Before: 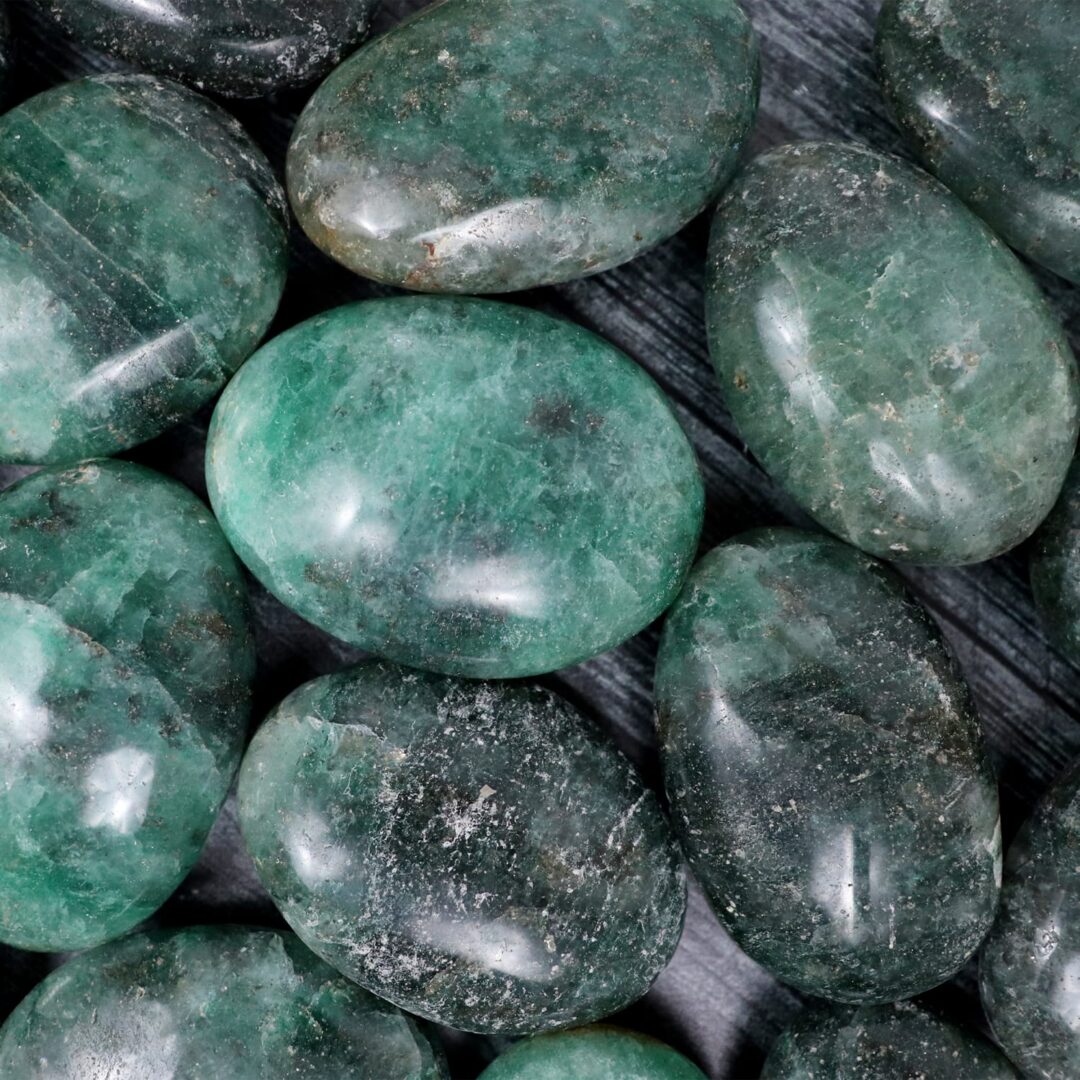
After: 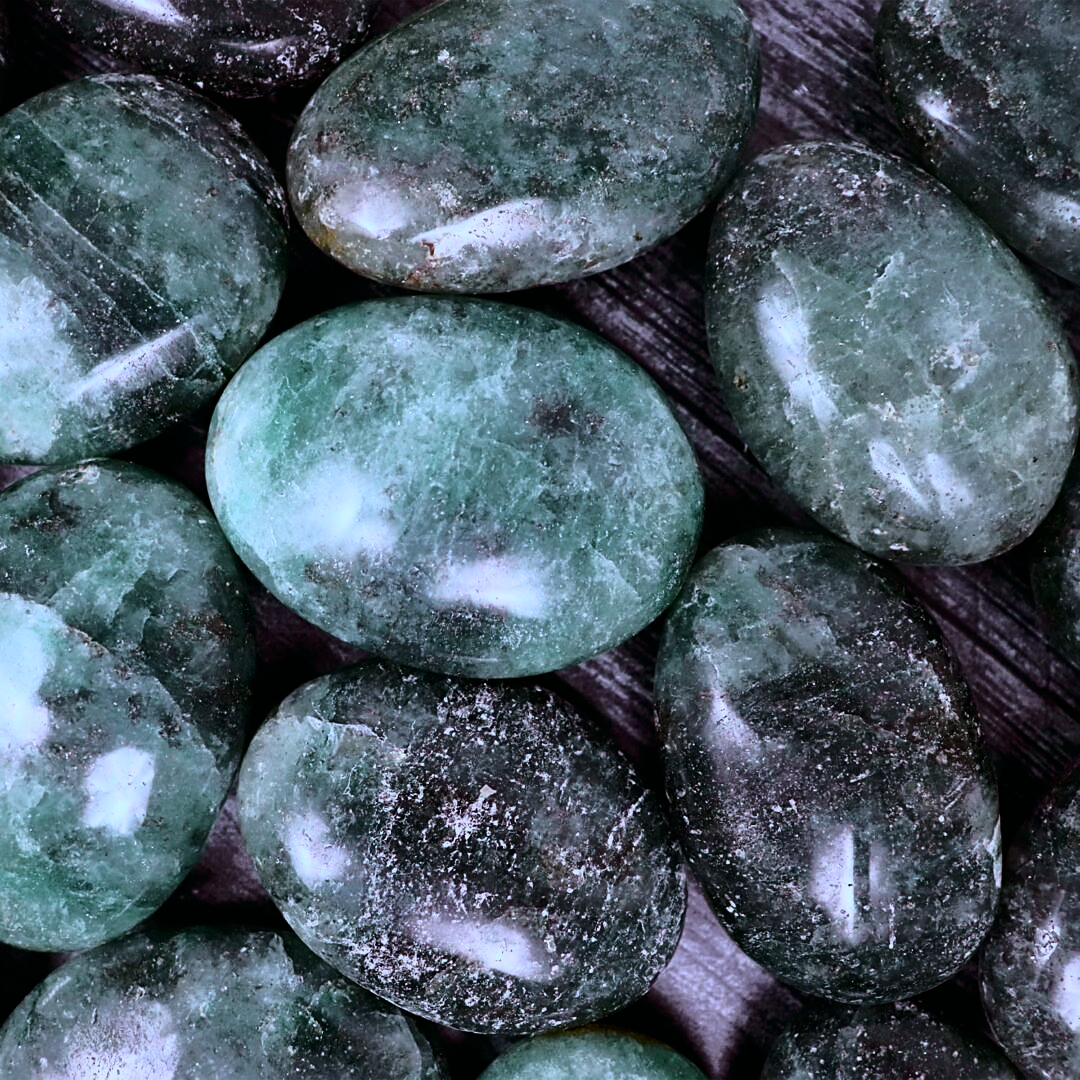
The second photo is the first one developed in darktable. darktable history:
tone curve: curves: ch0 [(0, 0) (0.081, 0.044) (0.192, 0.125) (0.283, 0.238) (0.416, 0.449) (0.495, 0.524) (0.661, 0.756) (0.788, 0.87) (1, 0.951)]; ch1 [(0, 0) (0.161, 0.092) (0.35, 0.33) (0.392, 0.392) (0.427, 0.426) (0.479, 0.472) (0.505, 0.497) (0.521, 0.524) (0.567, 0.56) (0.583, 0.592) (0.625, 0.627) (0.678, 0.733) (1, 1)]; ch2 [(0, 0) (0.346, 0.362) (0.404, 0.427) (0.502, 0.499) (0.531, 0.523) (0.544, 0.561) (0.58, 0.59) (0.629, 0.642) (0.717, 0.678) (1, 1)], color space Lab, independent channels, preserve colors none
white balance: red 0.871, blue 1.249
sharpen: on, module defaults
rgb levels: mode RGB, independent channels, levels [[0, 0.5, 1], [0, 0.521, 1], [0, 0.536, 1]]
